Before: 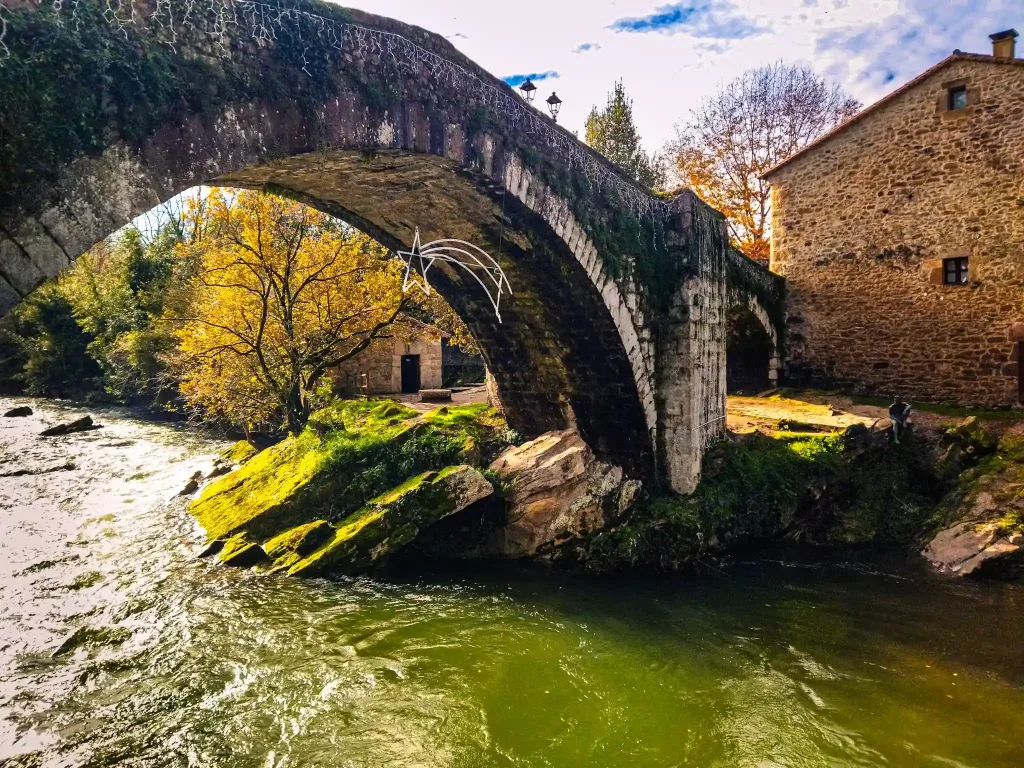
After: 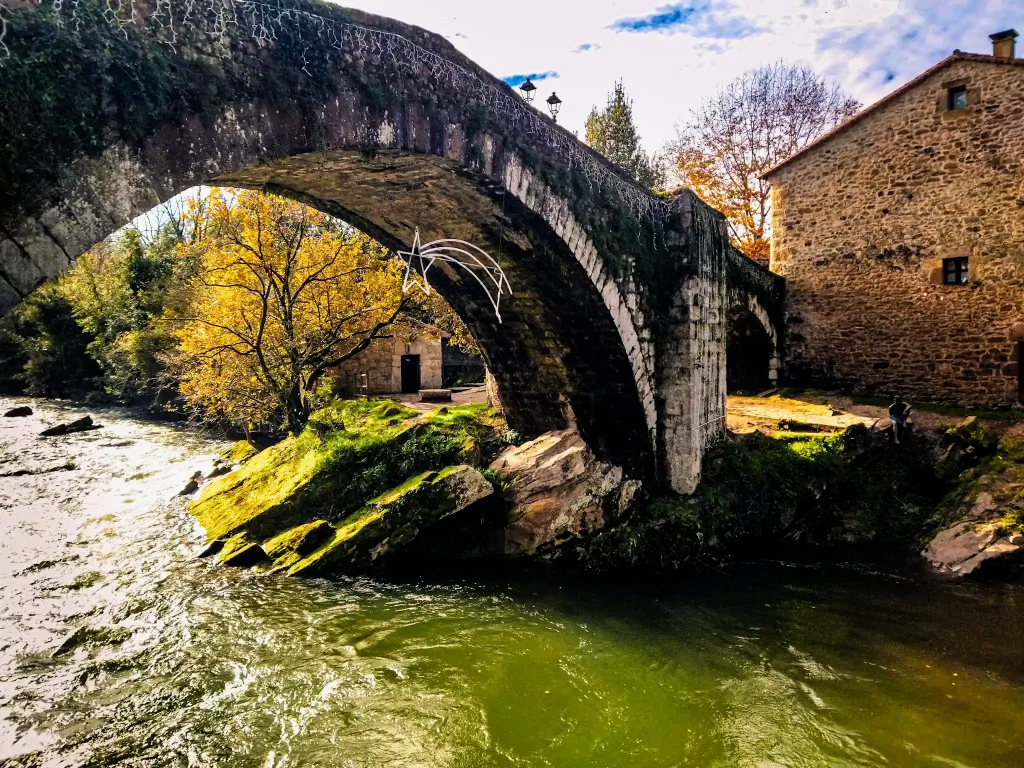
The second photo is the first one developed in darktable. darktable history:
tone equalizer: -8 EV -0.559 EV
filmic rgb: black relative exposure -12.82 EV, white relative exposure 2.82 EV, target black luminance 0%, hardness 8.6, latitude 69.46%, contrast 1.134, shadows ↔ highlights balance -0.609%, add noise in highlights 0.001, preserve chrominance luminance Y, color science v3 (2019), use custom middle-gray values true, iterations of high-quality reconstruction 0, contrast in highlights soft
